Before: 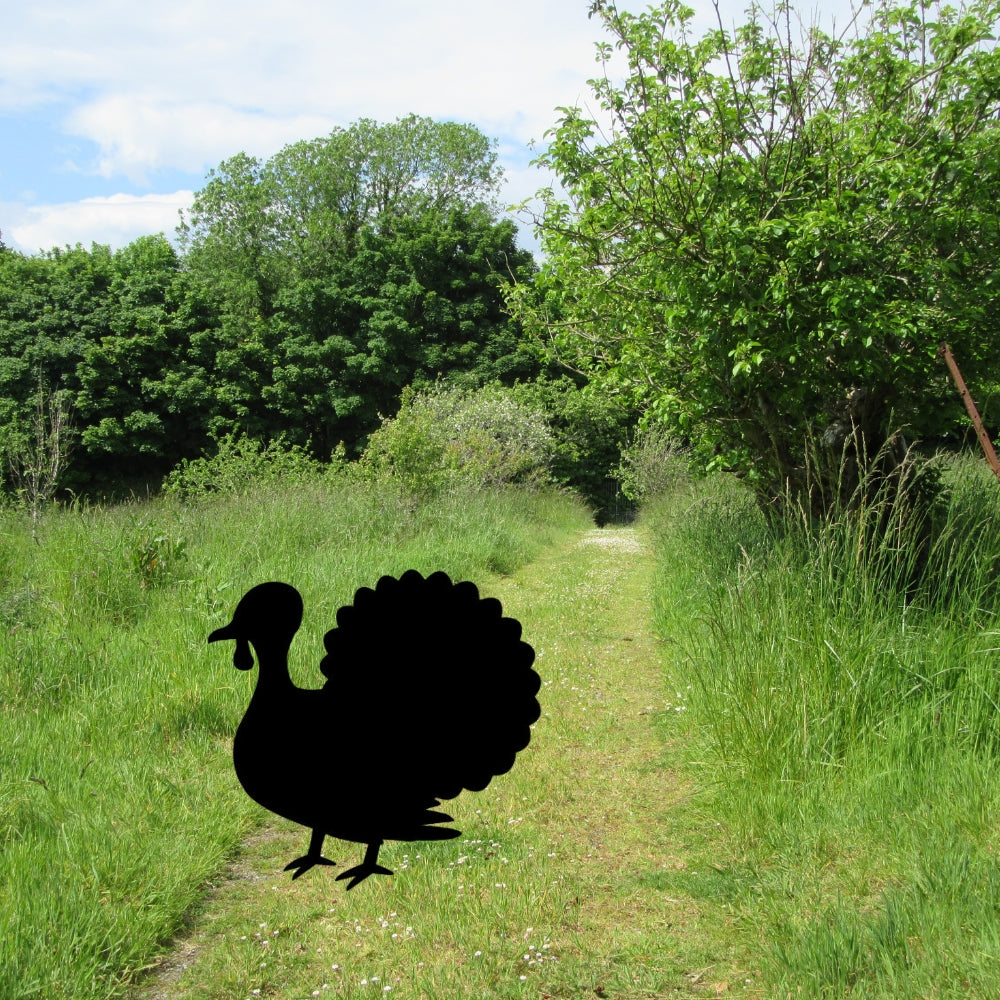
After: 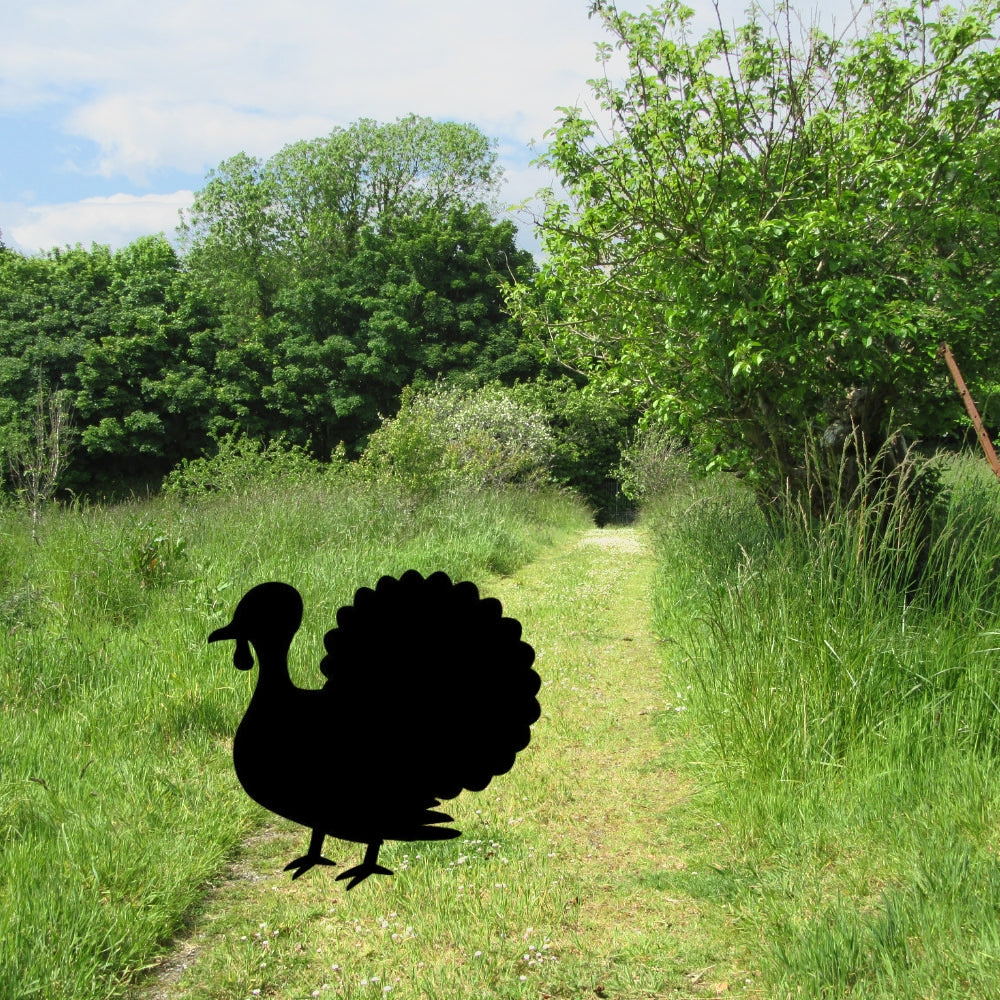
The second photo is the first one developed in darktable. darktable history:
exposure: exposure 0.15 EV, compensate highlight preservation false
tone equalizer: -7 EV -0.63 EV, -6 EV 1 EV, -5 EV -0.45 EV, -4 EV 0.43 EV, -3 EV 0.41 EV, -2 EV 0.15 EV, -1 EV -0.15 EV, +0 EV -0.39 EV, smoothing diameter 25%, edges refinement/feathering 10, preserve details guided filter
shadows and highlights: shadows 0, highlights 40
